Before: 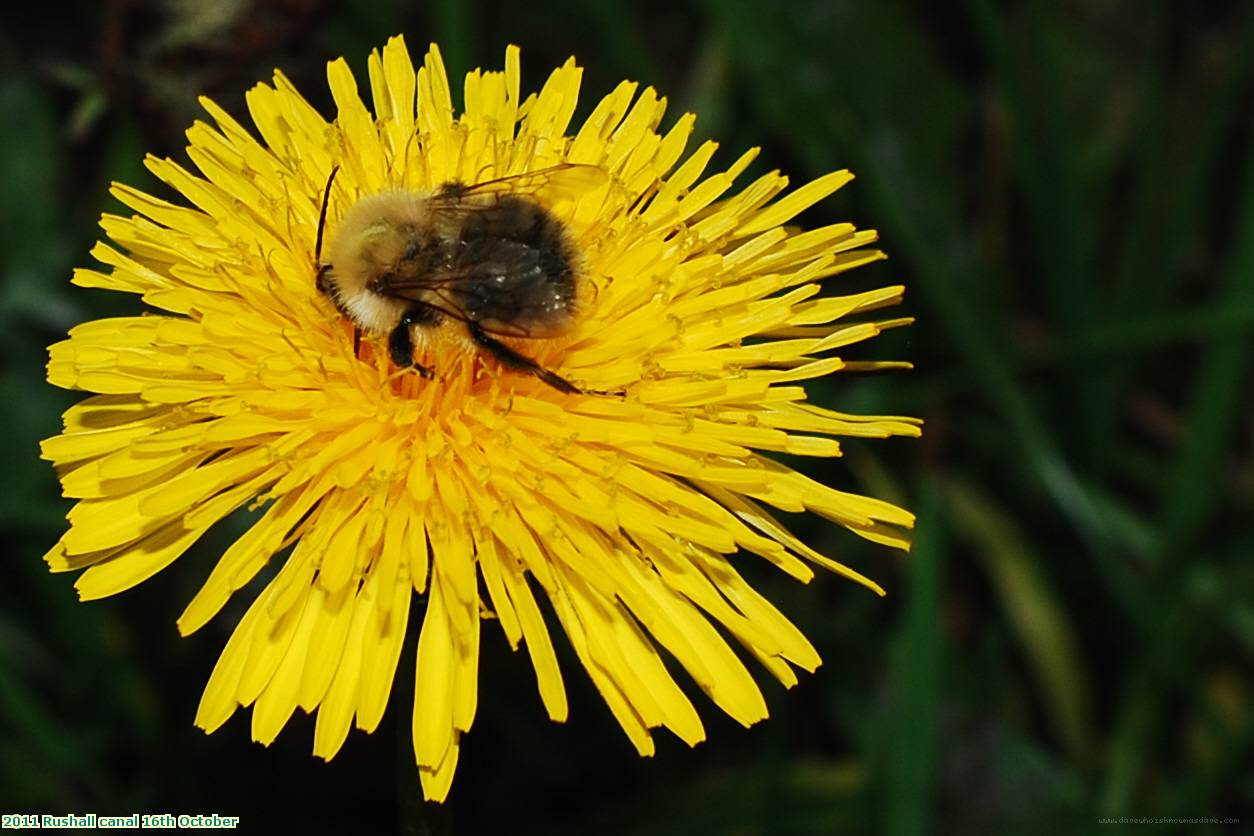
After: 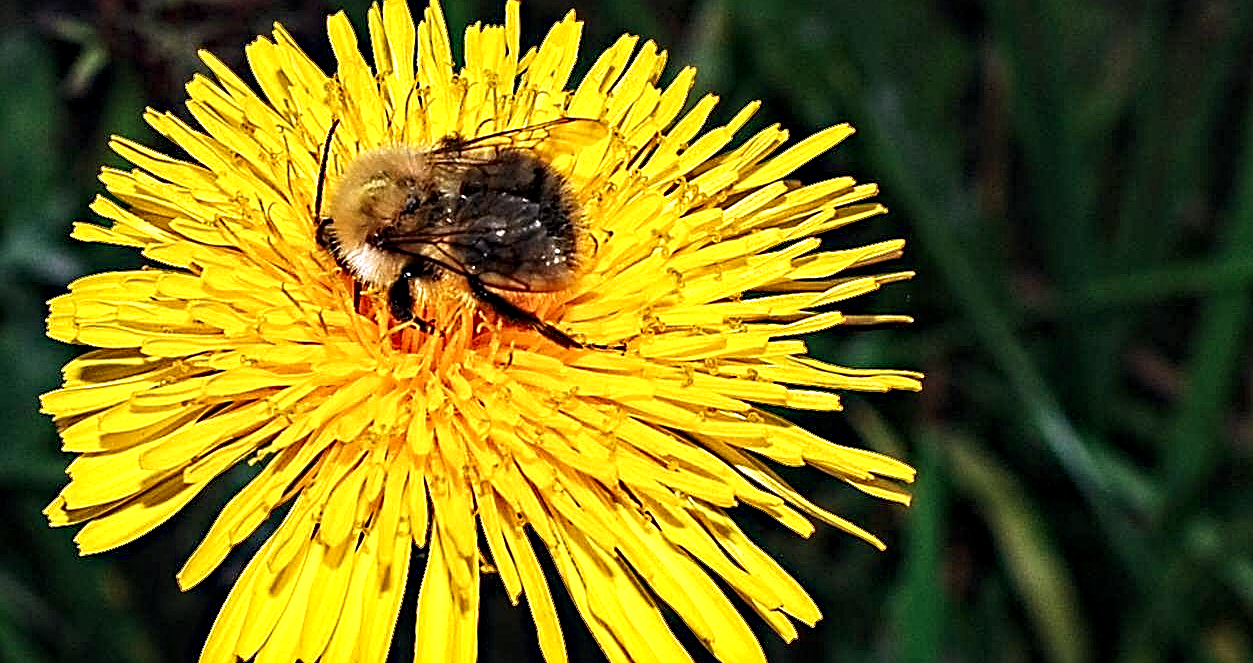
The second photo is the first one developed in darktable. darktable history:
white balance: red 1.042, blue 1.17
exposure: exposure 0.6 EV, compensate highlight preservation false
haze removal: strength 0.25, distance 0.25, compatibility mode true, adaptive false
contrast equalizer: octaves 7, y [[0.5, 0.542, 0.583, 0.625, 0.667, 0.708], [0.5 ×6], [0.5 ×6], [0 ×6], [0 ×6]]
crop and rotate: top 5.667%, bottom 14.937%
sharpen: on, module defaults
